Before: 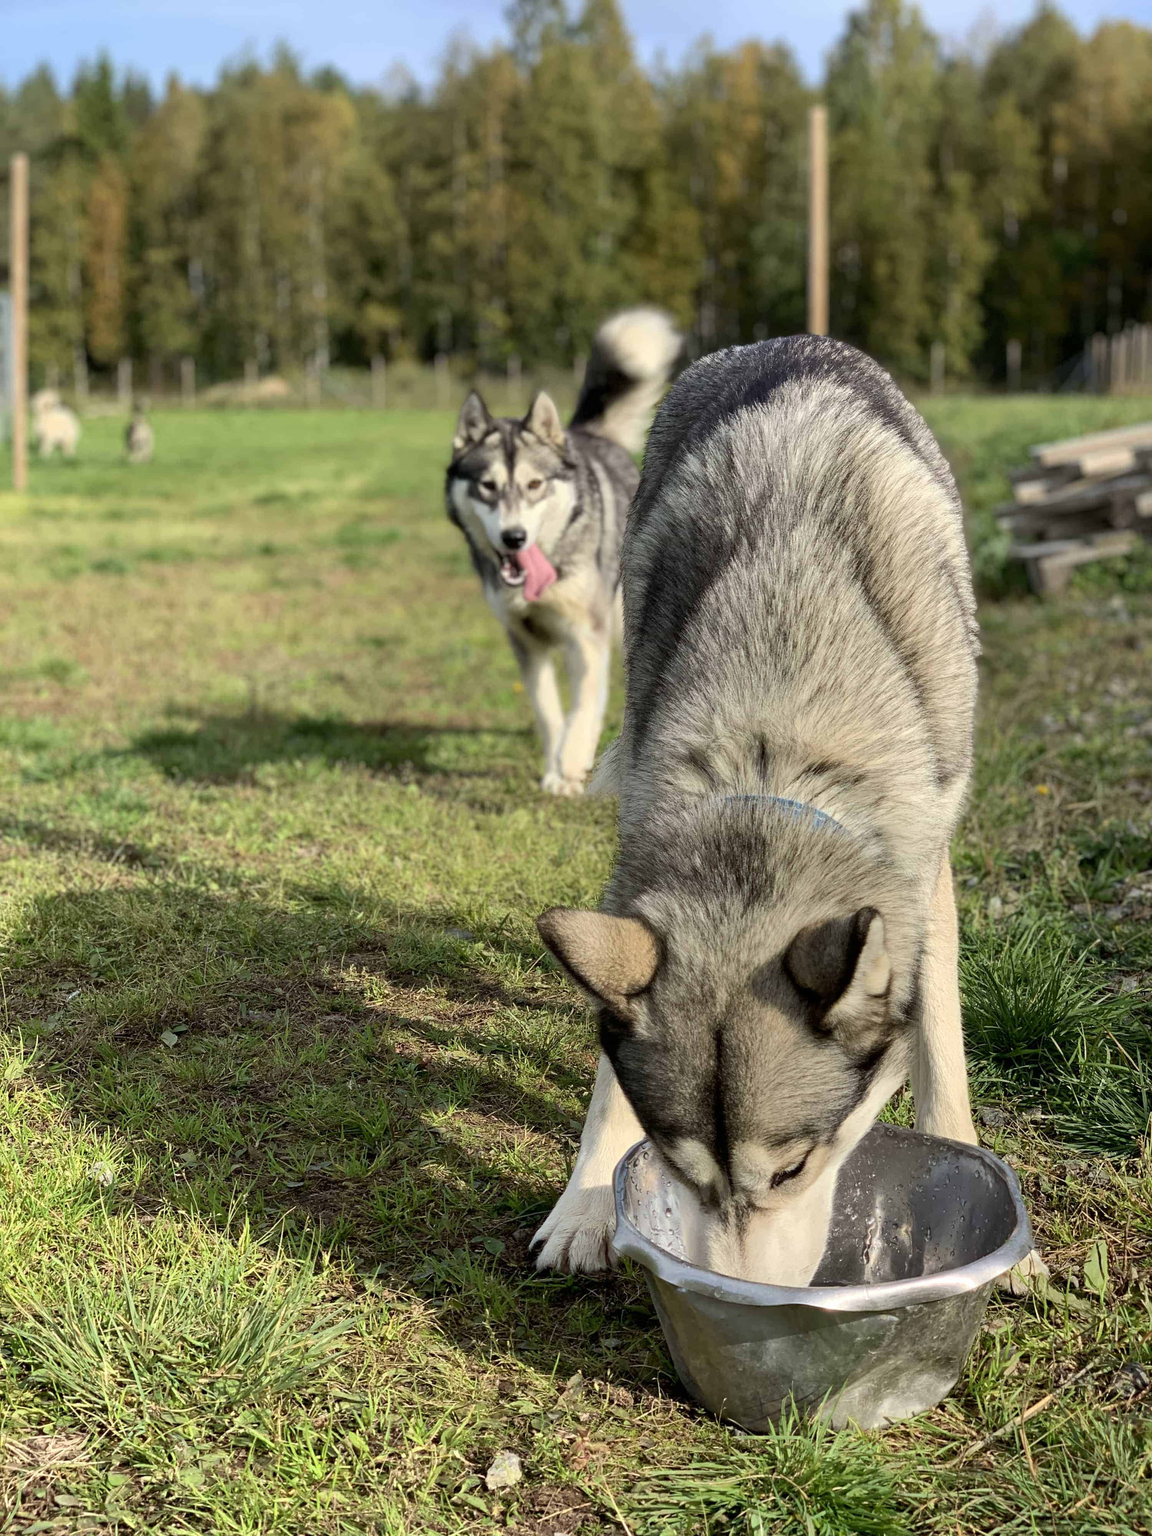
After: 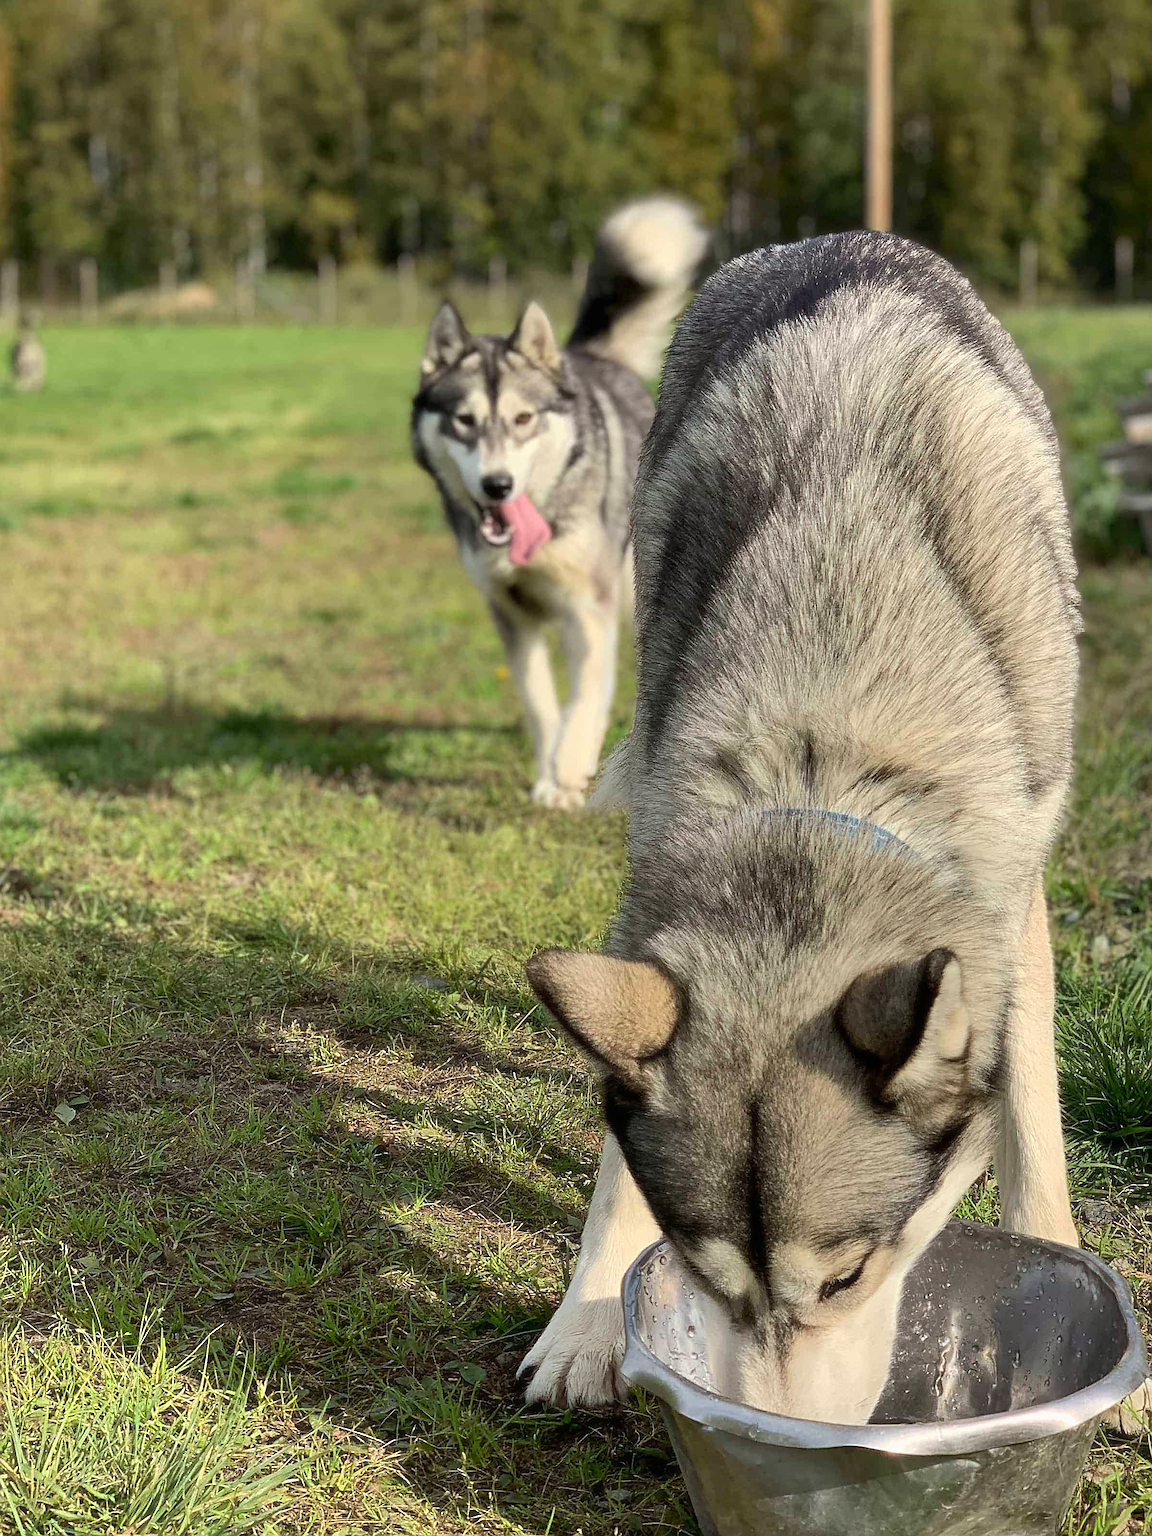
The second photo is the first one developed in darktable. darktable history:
haze removal: strength -0.098, compatibility mode true, adaptive false
crop and rotate: left 10.222%, top 9.844%, right 9.945%, bottom 10.384%
sharpen: radius 1.378, amount 1.25, threshold 0.696
